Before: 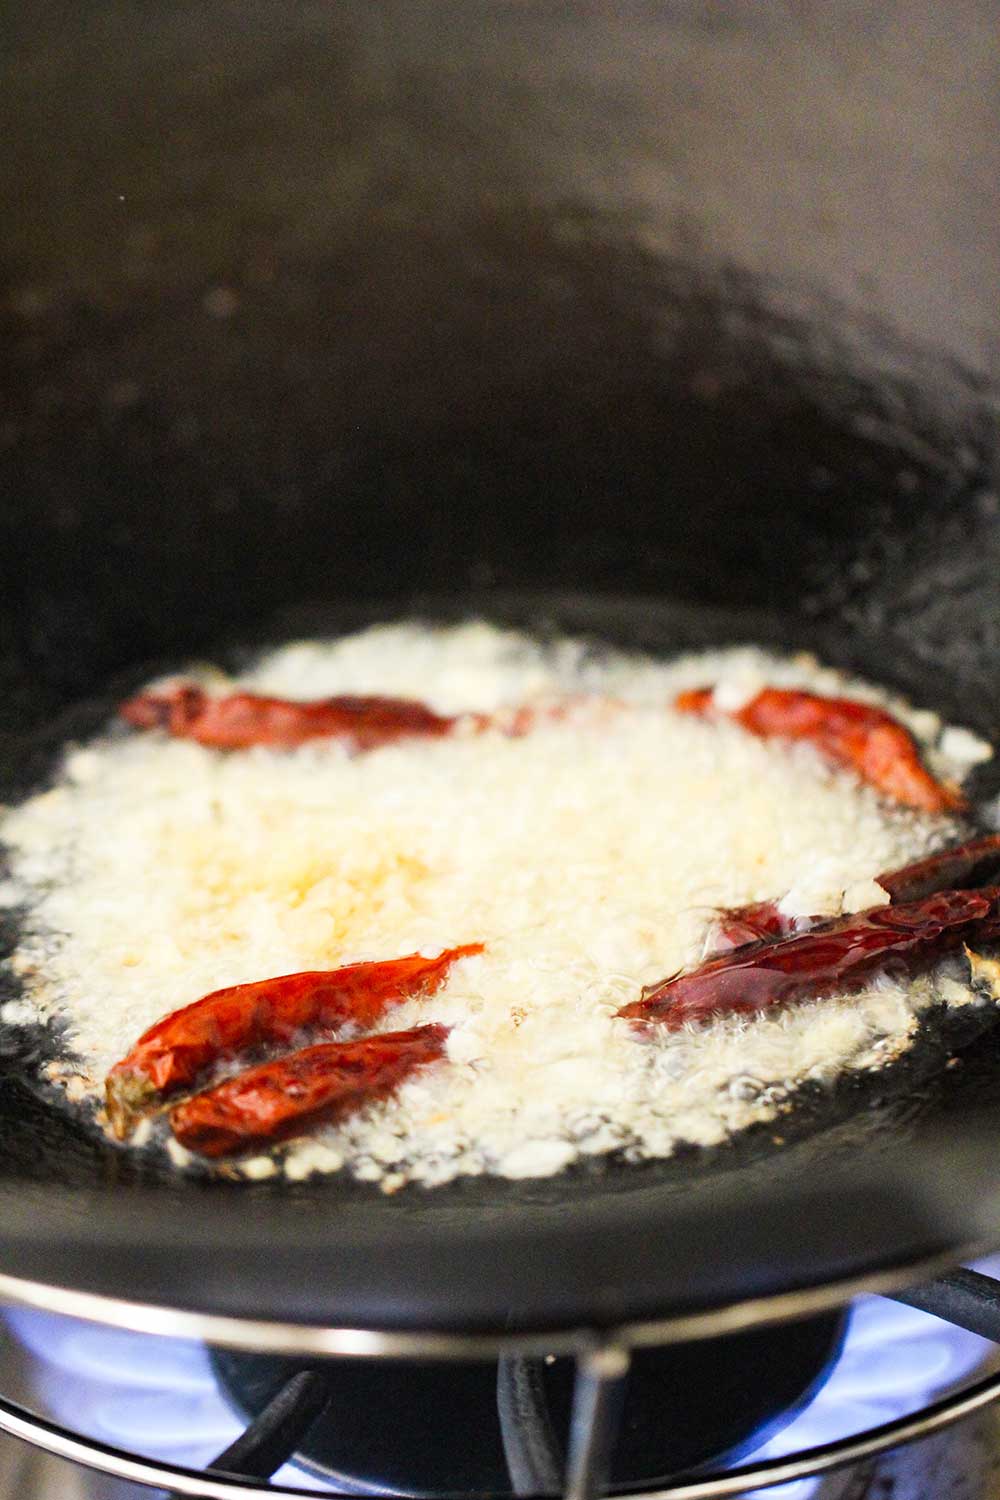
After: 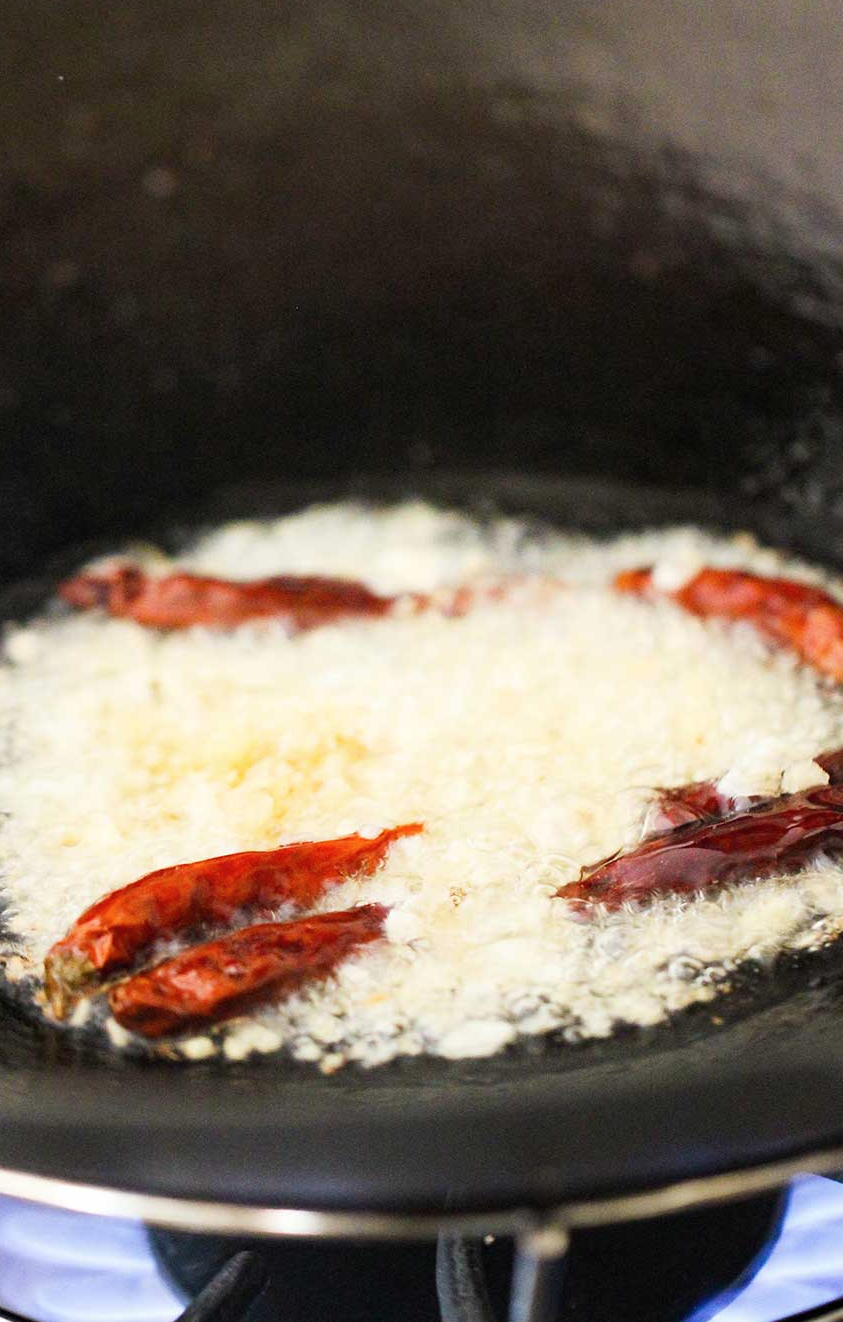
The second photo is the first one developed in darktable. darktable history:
crop: left 6.111%, top 8.007%, right 9.545%, bottom 3.837%
contrast brightness saturation: saturation -0.049
